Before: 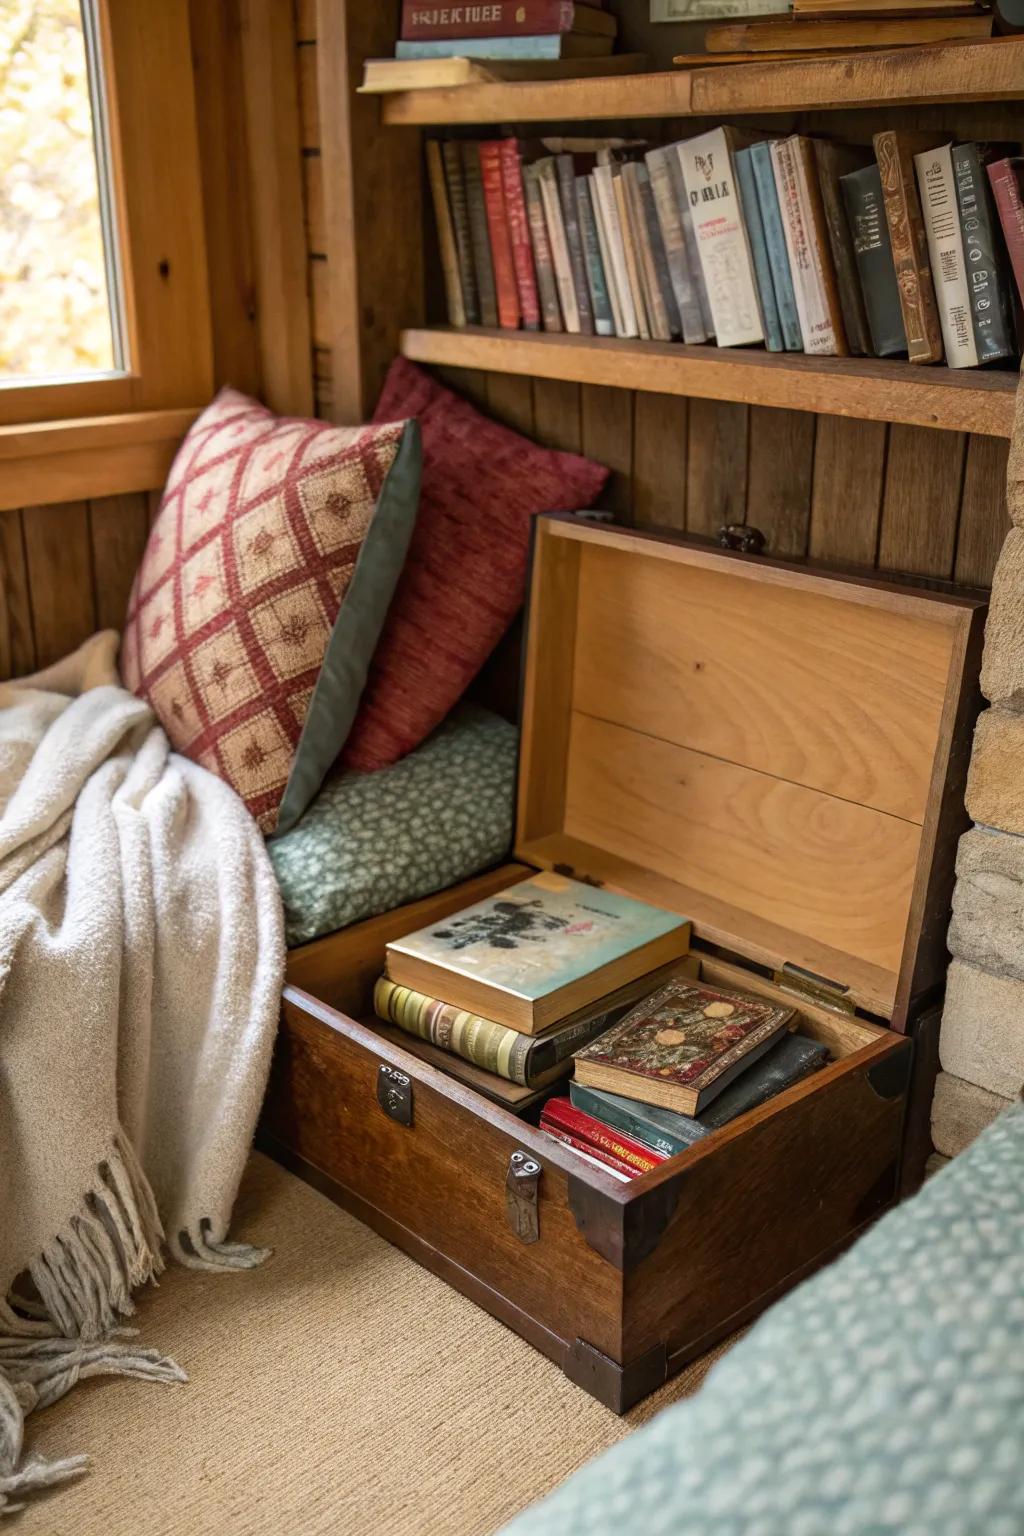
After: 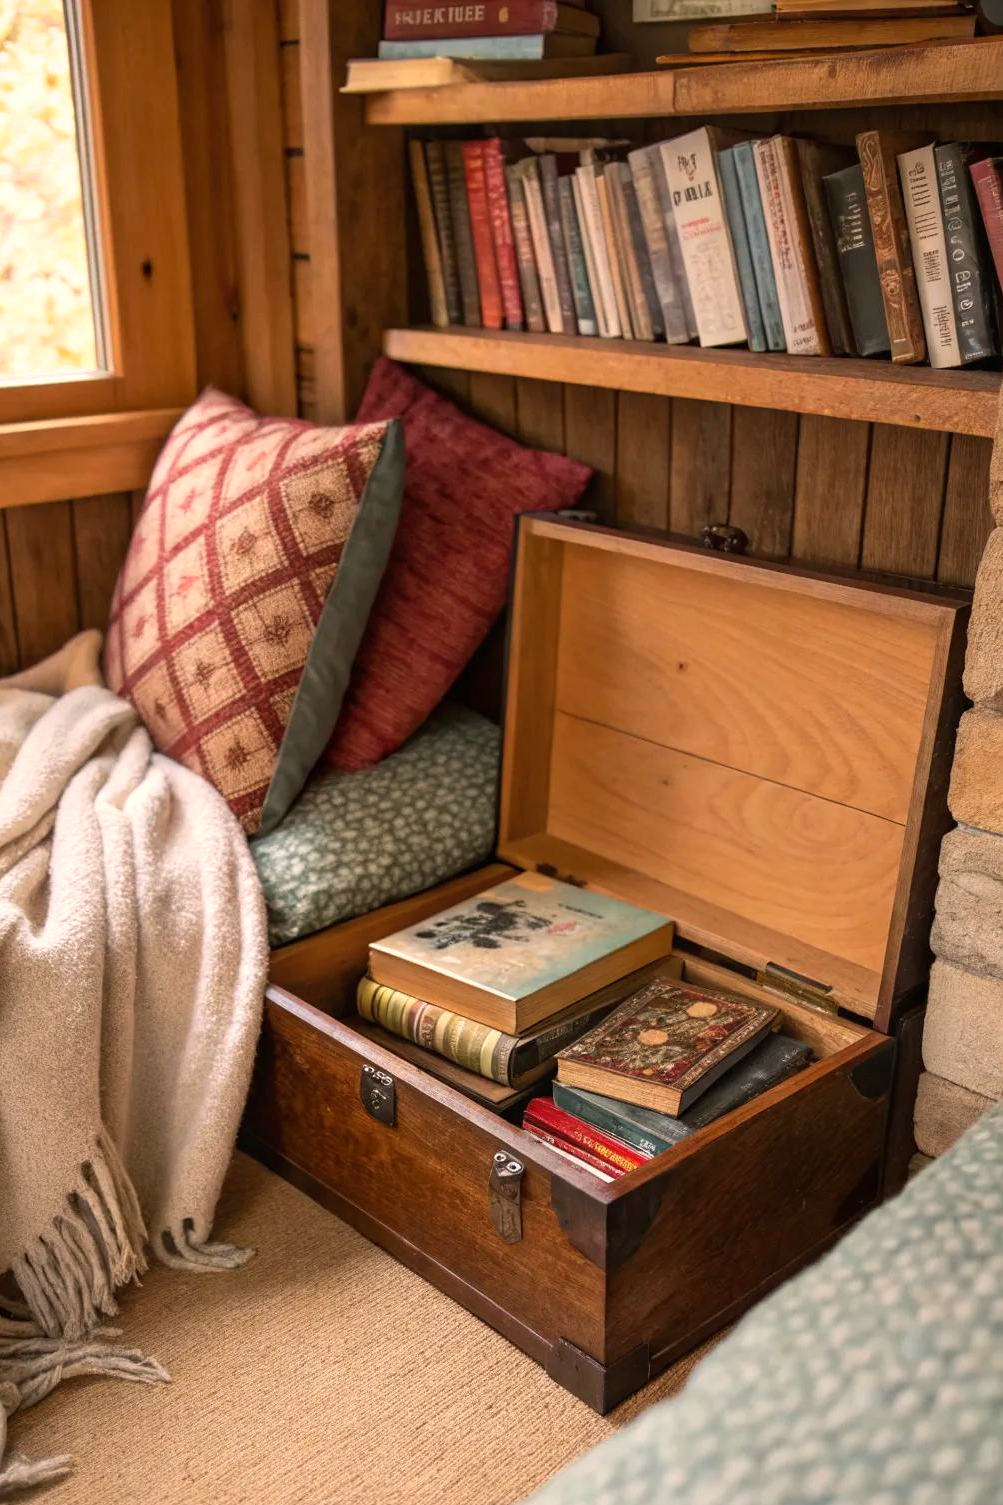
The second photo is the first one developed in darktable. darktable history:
crop: left 1.743%, right 0.268%, bottom 2.011%
white balance: red 1.127, blue 0.943
